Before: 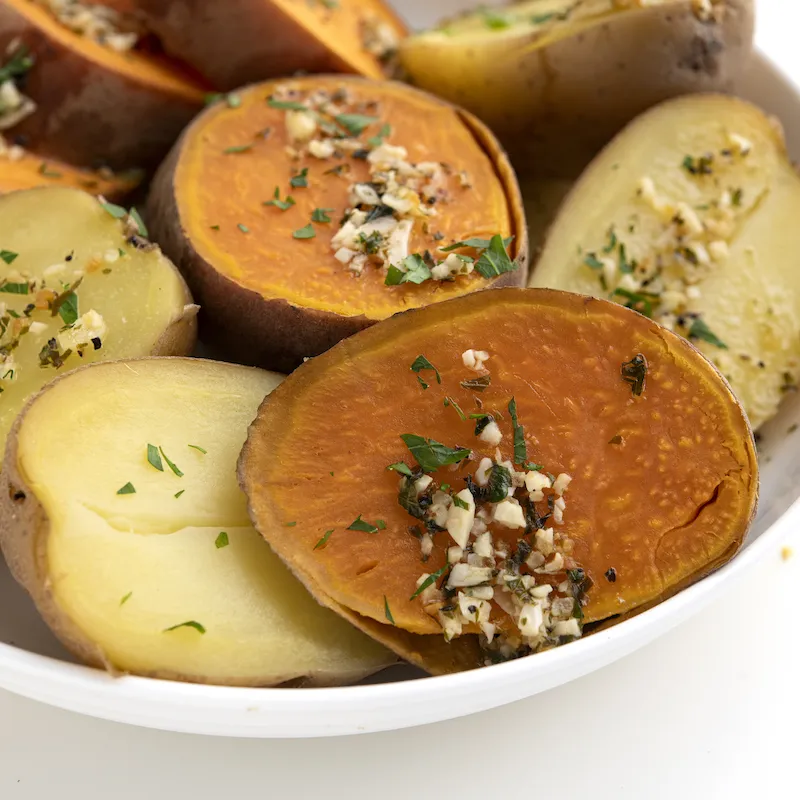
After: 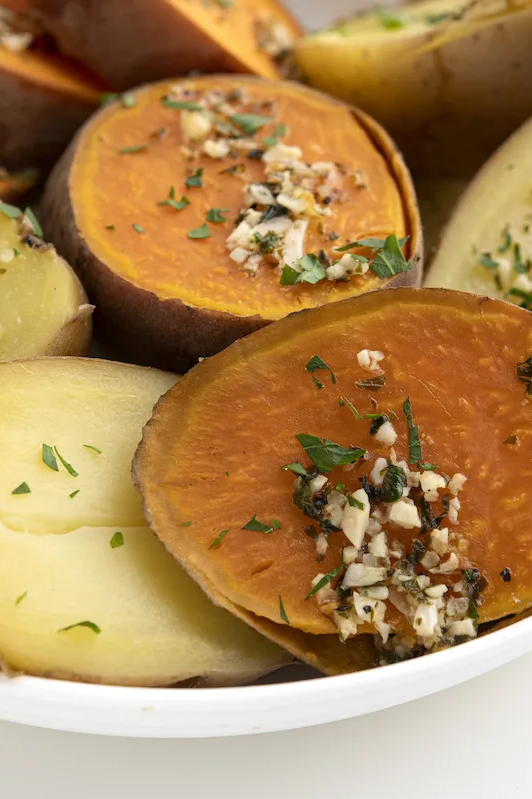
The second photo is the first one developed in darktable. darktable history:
crop and rotate: left 13.367%, right 20.027%
